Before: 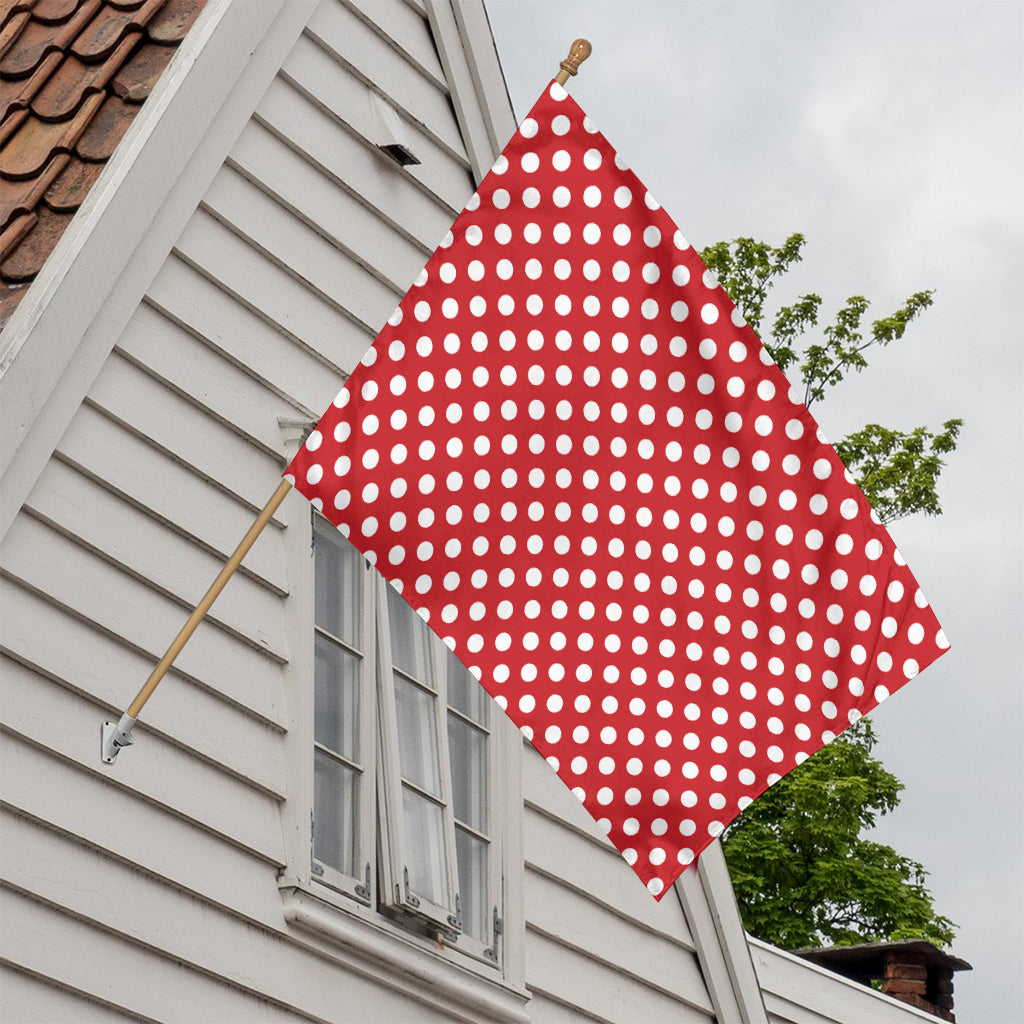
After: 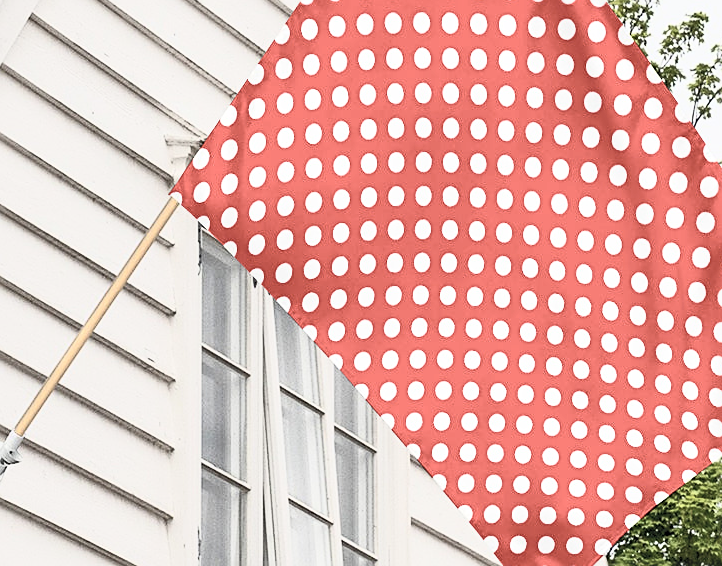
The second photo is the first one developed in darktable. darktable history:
crop: left 11.123%, top 27.61%, right 18.3%, bottom 17.034%
sharpen: on, module defaults
contrast brightness saturation: contrast 0.43, brightness 0.56, saturation -0.19
